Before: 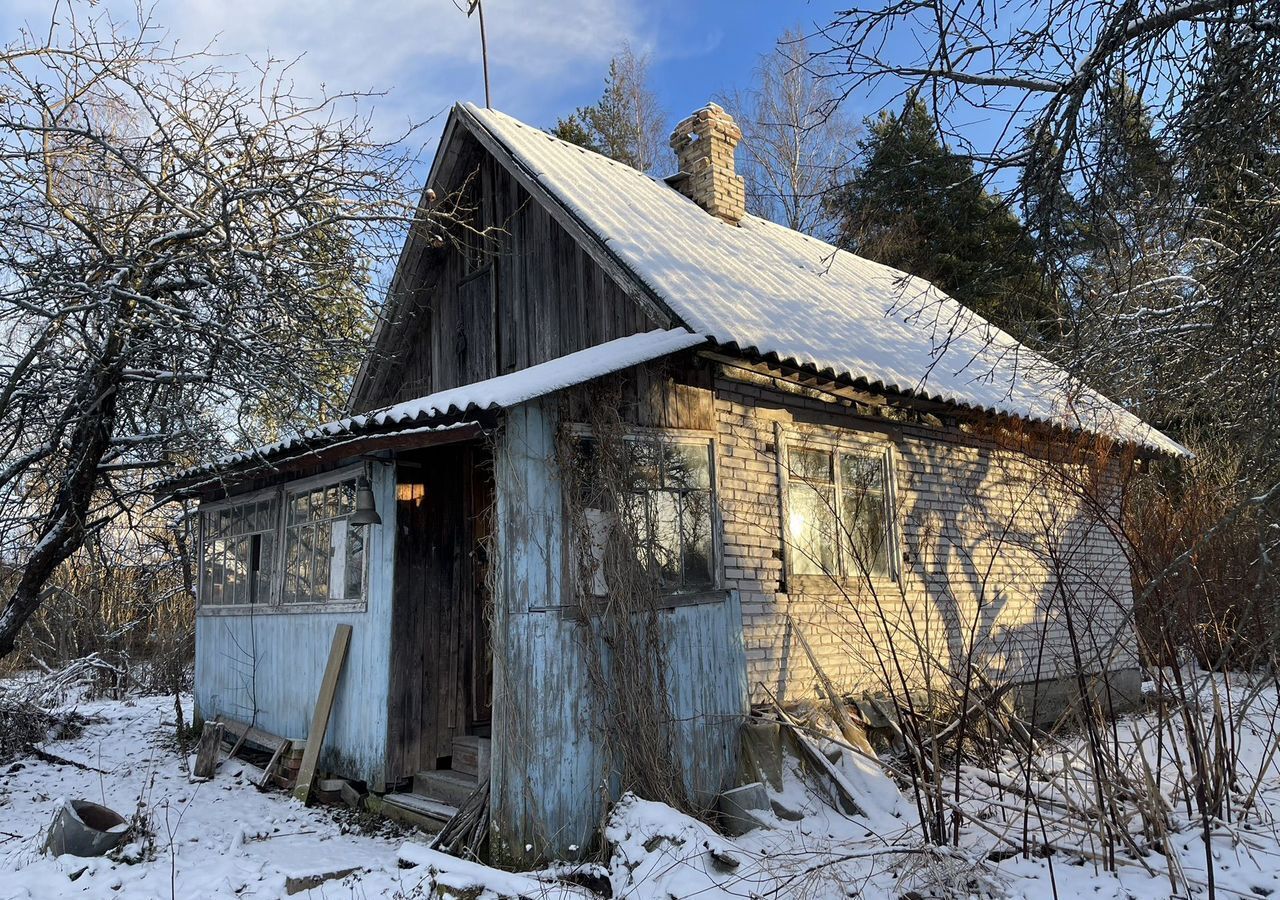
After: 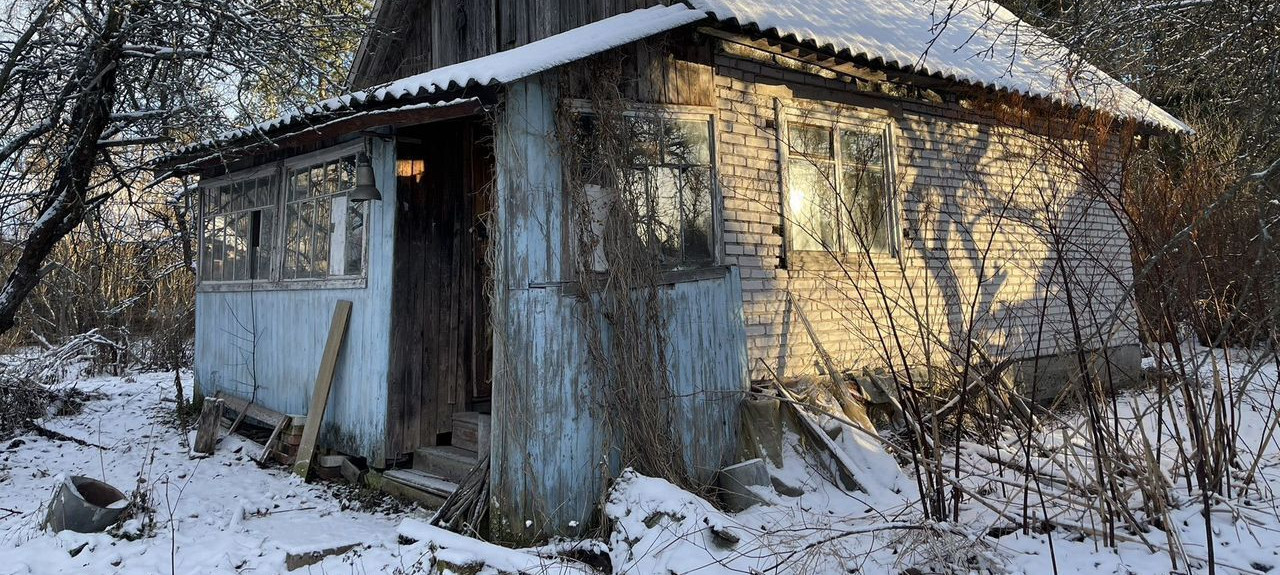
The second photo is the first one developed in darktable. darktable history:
crop and rotate: top 36.054%
